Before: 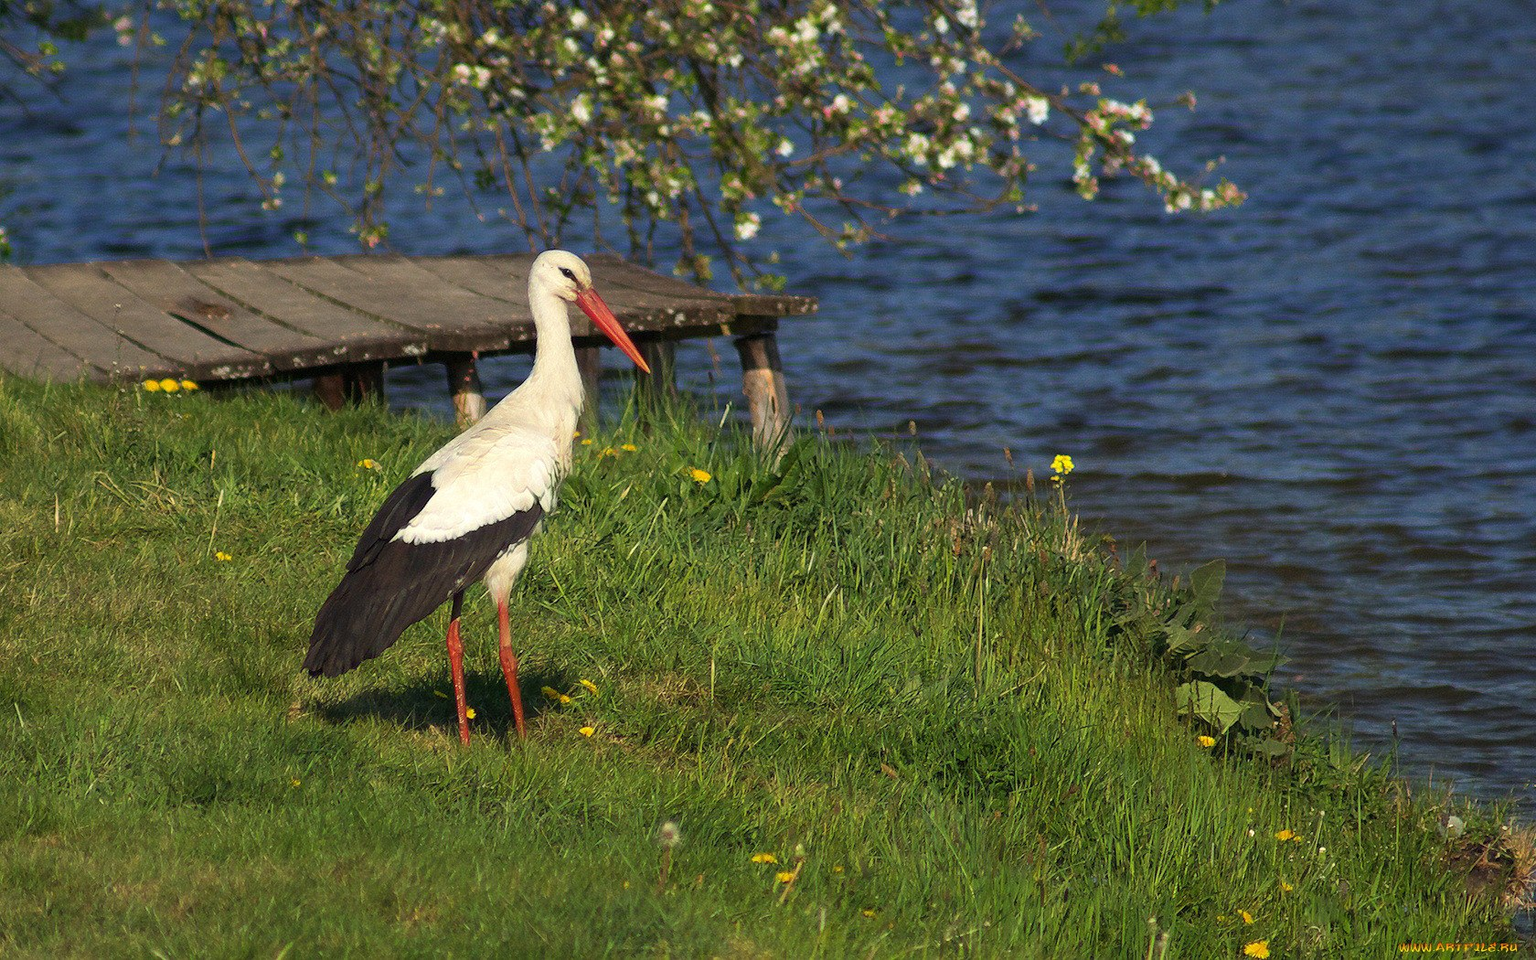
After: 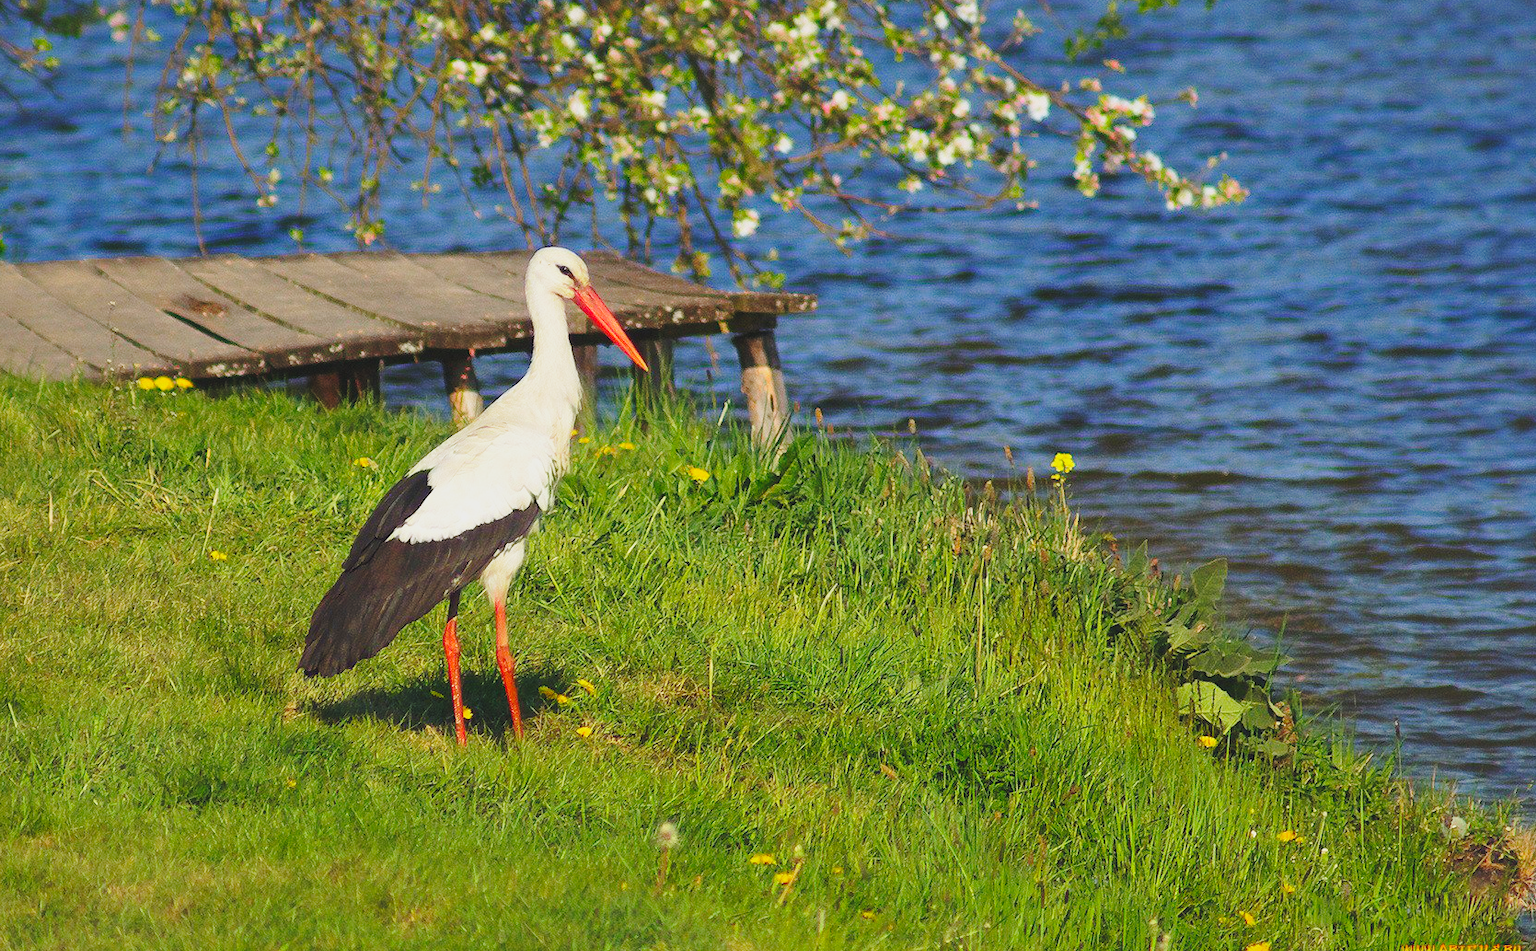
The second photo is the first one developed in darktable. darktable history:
contrast brightness saturation: contrast -0.094, brightness 0.048, saturation 0.083
crop: left 0.439%, top 0.529%, right 0.208%, bottom 0.907%
tone equalizer: on, module defaults
shadows and highlights: on, module defaults
base curve: curves: ch0 [(0, 0) (0.028, 0.03) (0.121, 0.232) (0.46, 0.748) (0.859, 0.968) (1, 1)], preserve colors none
